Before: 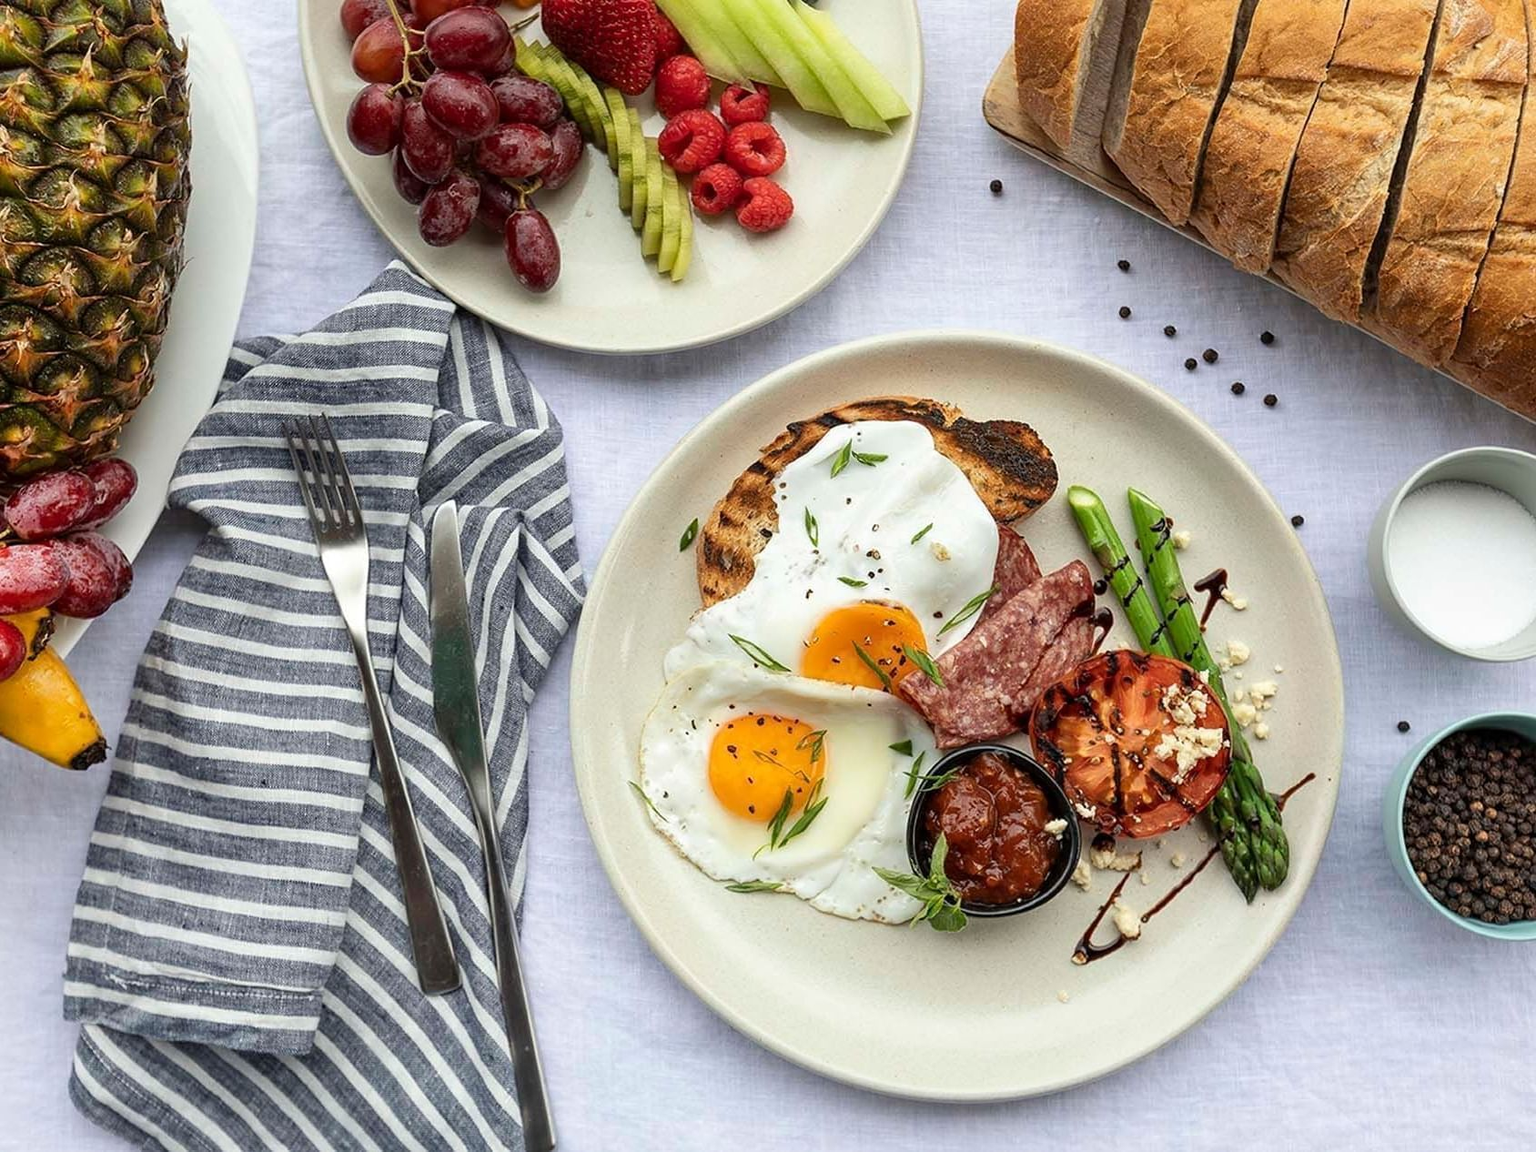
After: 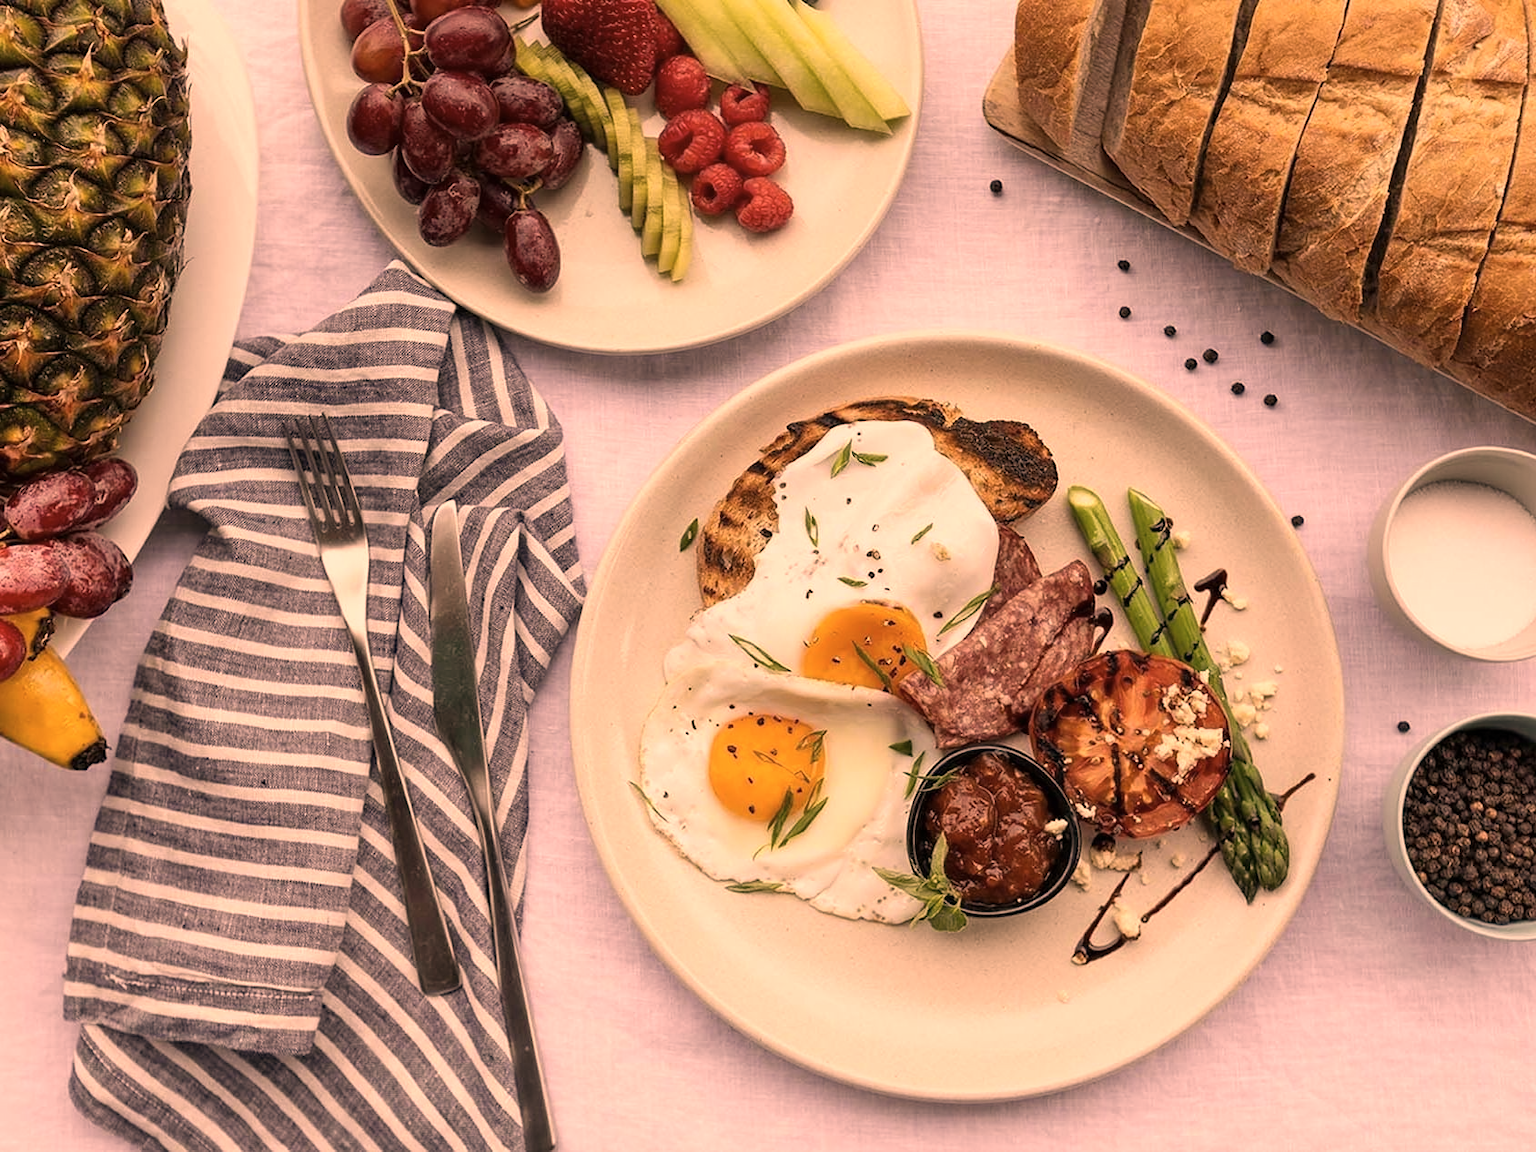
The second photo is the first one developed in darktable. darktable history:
color correction: highlights a* 39.33, highlights b* 39.94, saturation 0.69
